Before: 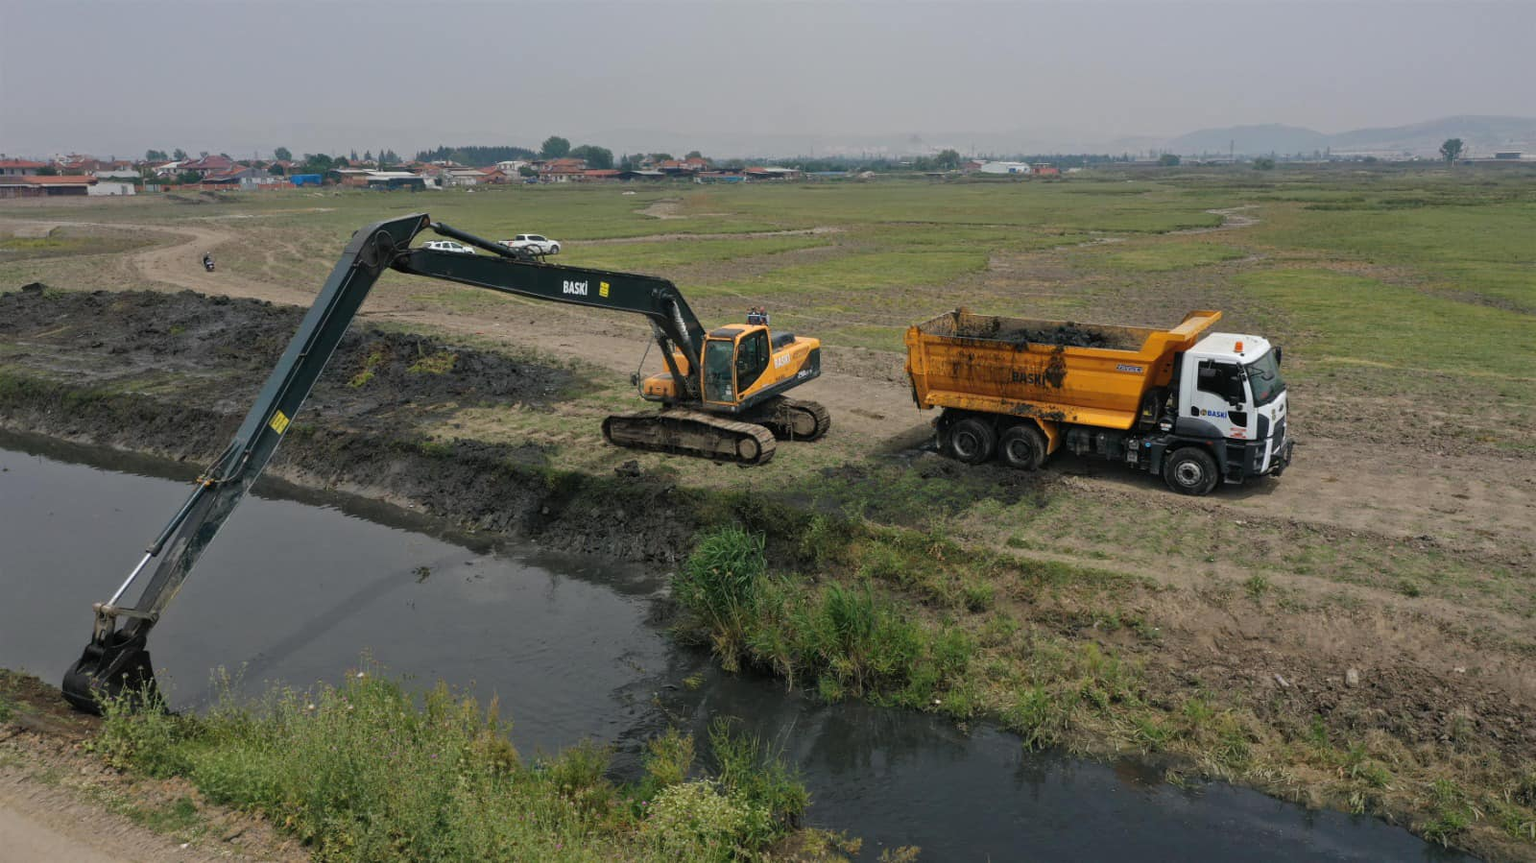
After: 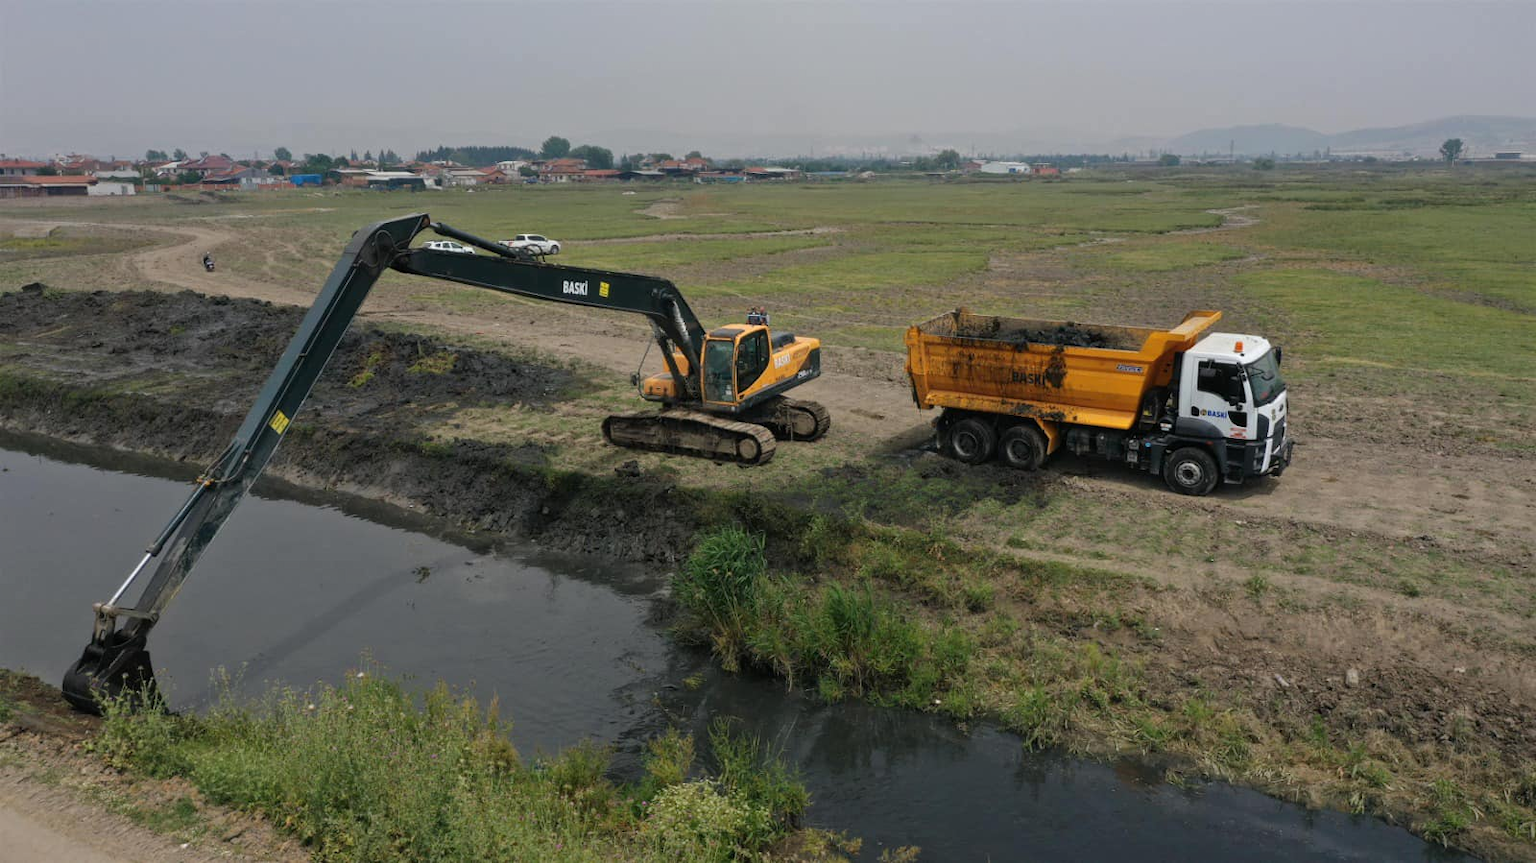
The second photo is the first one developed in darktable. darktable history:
shadows and highlights: shadows -30, highlights 30
exposure: exposure -0.04 EV, compensate highlight preservation false
